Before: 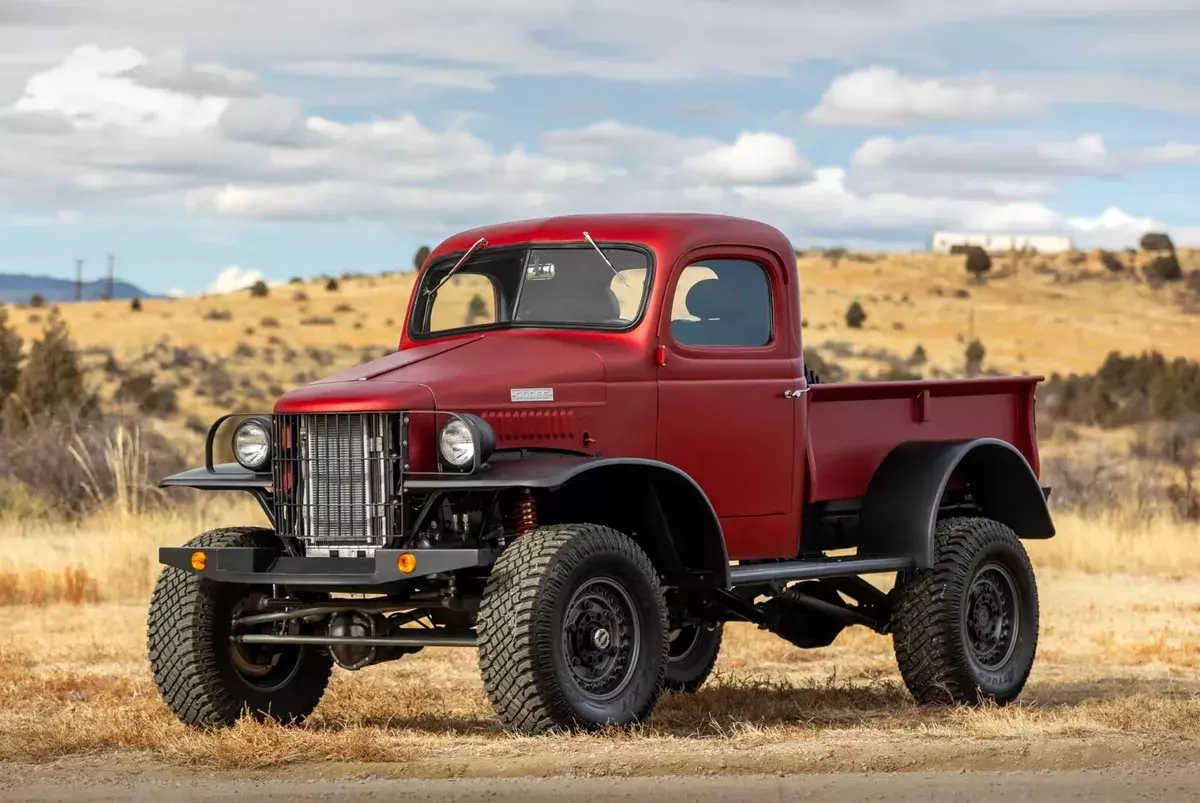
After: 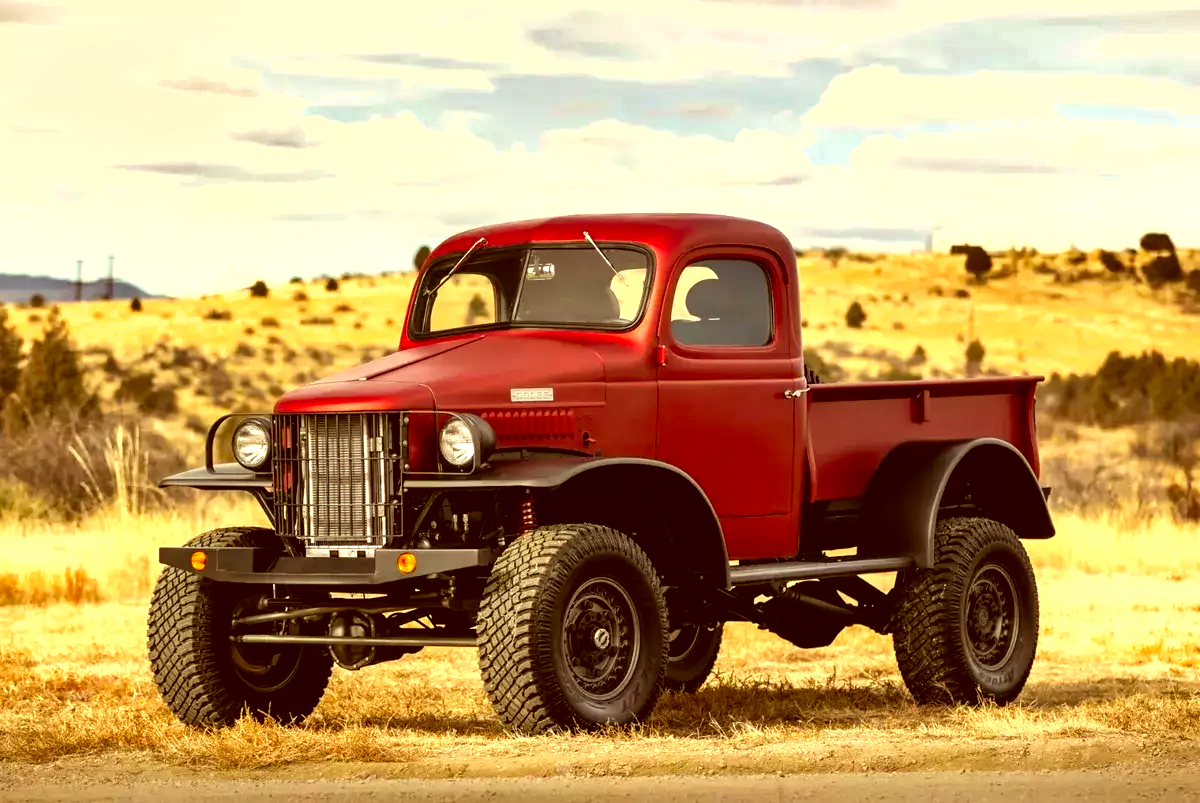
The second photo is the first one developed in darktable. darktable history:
exposure: compensate exposure bias true, compensate highlight preservation false
shadows and highlights: highlights color adjustment 41.13%, soften with gaussian
tone equalizer: -8 EV -0.766 EV, -7 EV -0.666 EV, -6 EV -0.633 EV, -5 EV -0.392 EV, -3 EV 0.366 EV, -2 EV 0.6 EV, -1 EV 0.7 EV, +0 EV 0.772 EV
color correction: highlights a* 1.15, highlights b* 23.67, shadows a* 15.61, shadows b* 24.21
